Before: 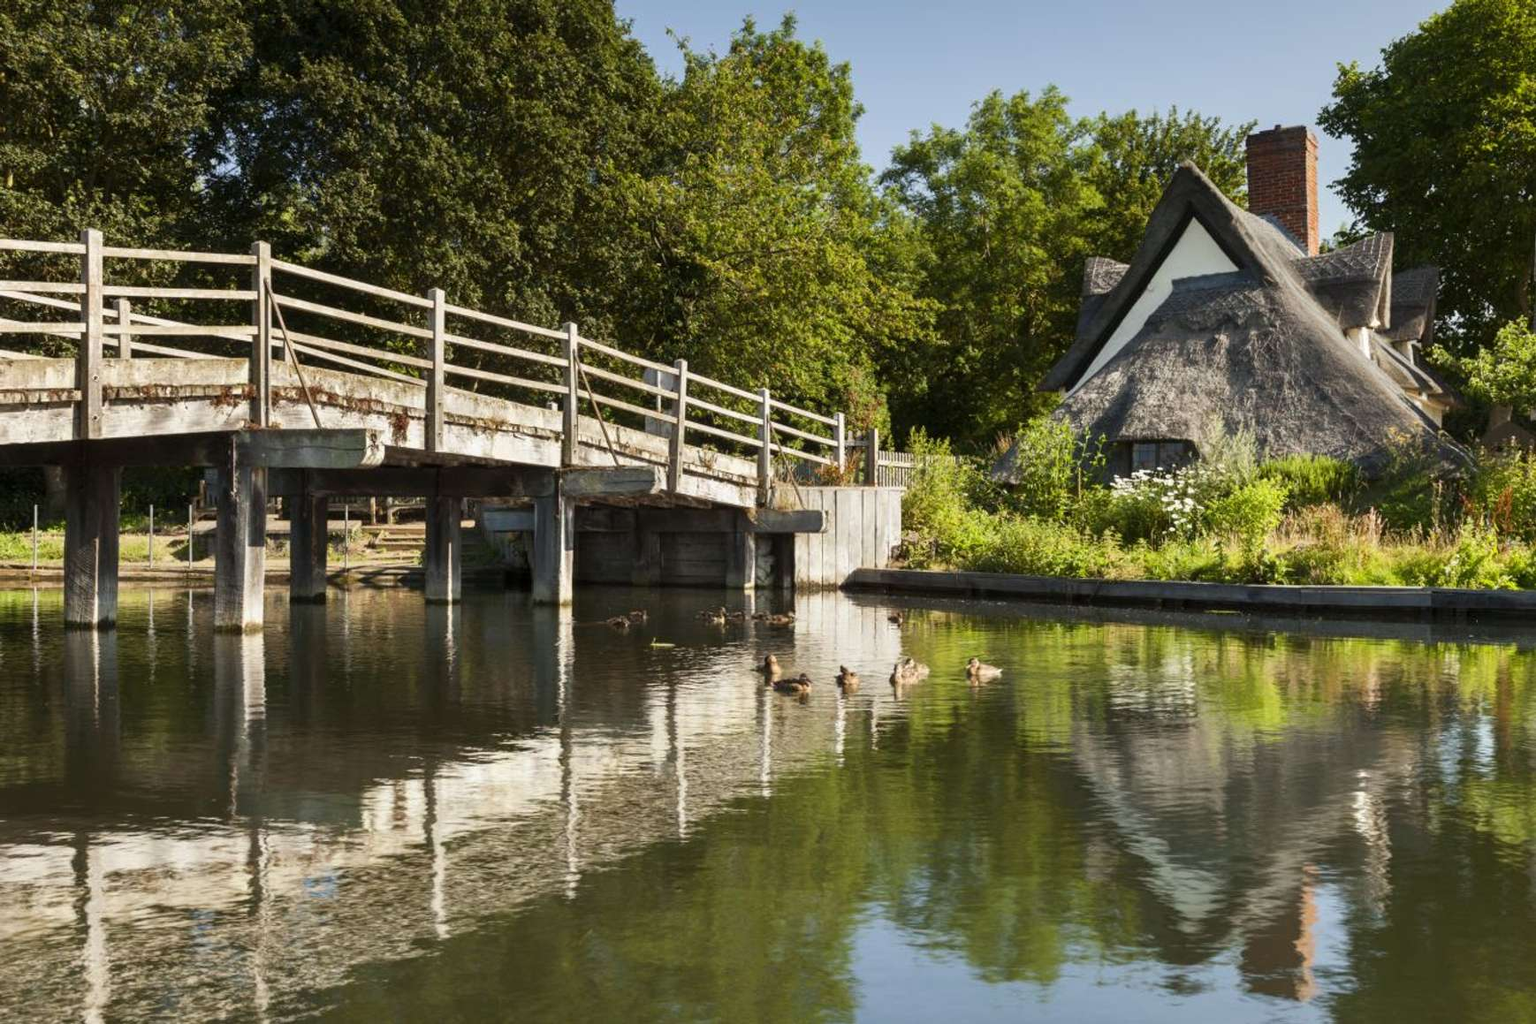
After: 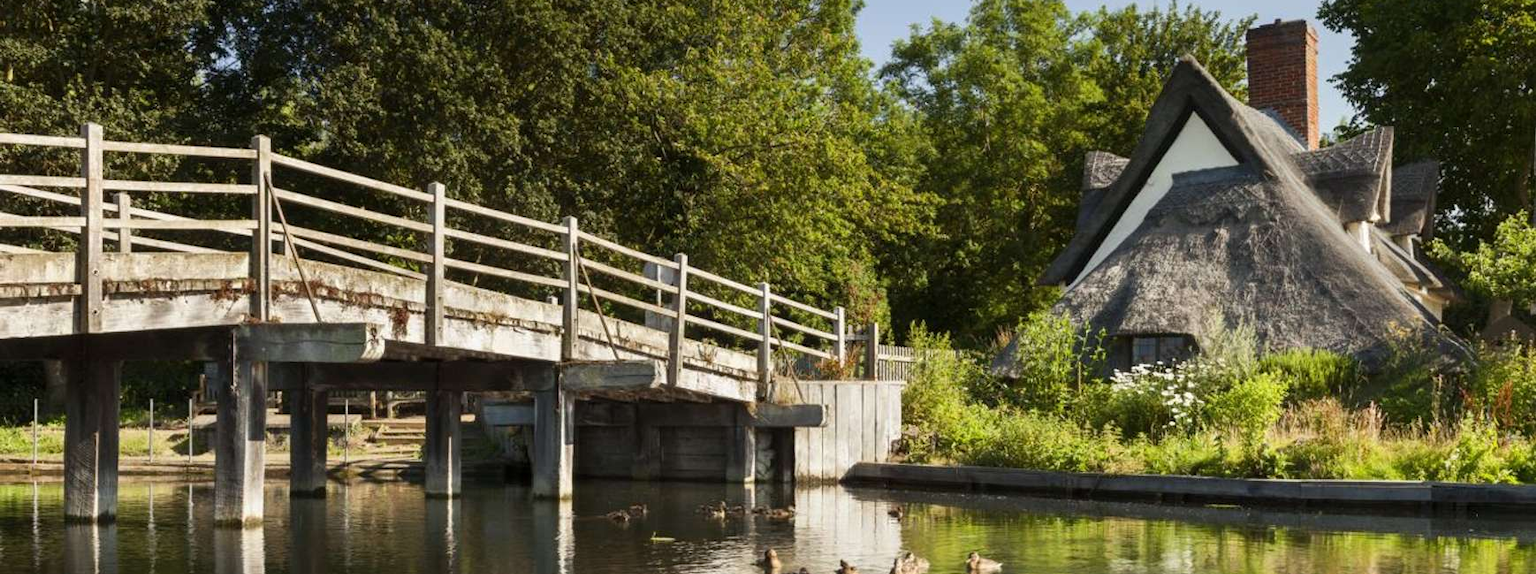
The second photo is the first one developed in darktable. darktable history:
crop and rotate: top 10.41%, bottom 33.505%
